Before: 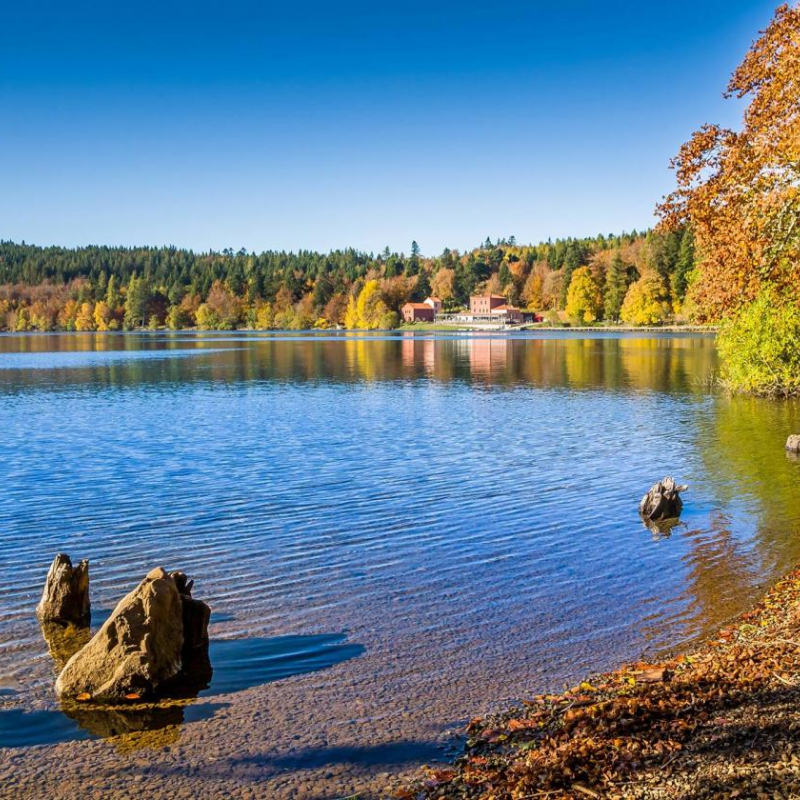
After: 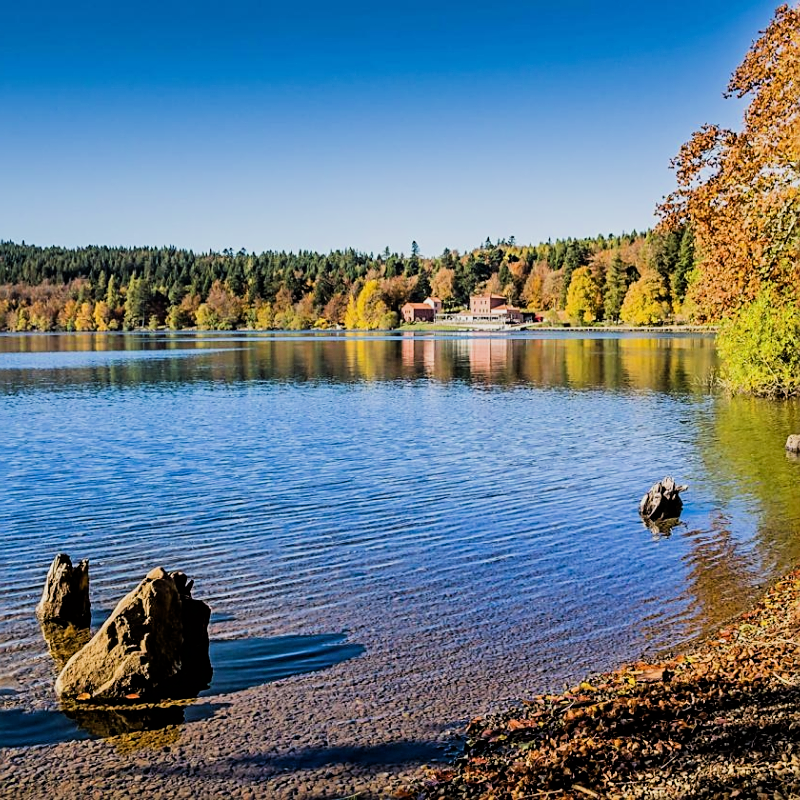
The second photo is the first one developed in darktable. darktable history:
sharpen: on, module defaults
filmic rgb: black relative exposure -5.07 EV, white relative exposure 3.96 EV, threshold 5.96 EV, hardness 2.89, contrast 1.299, enable highlight reconstruction true
